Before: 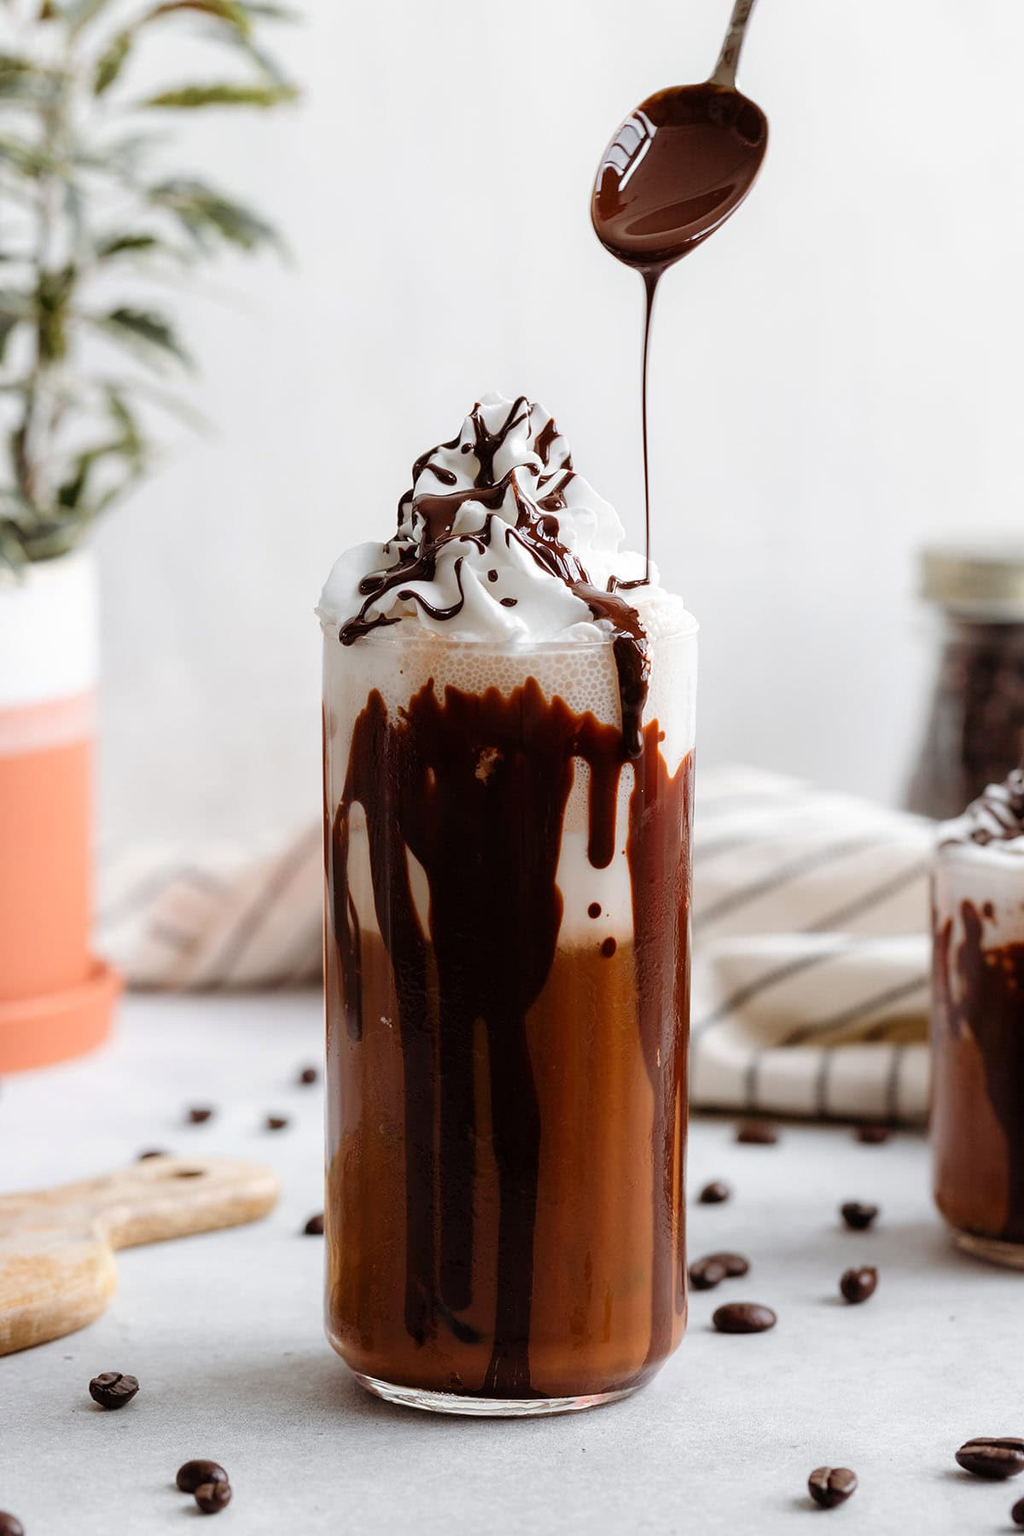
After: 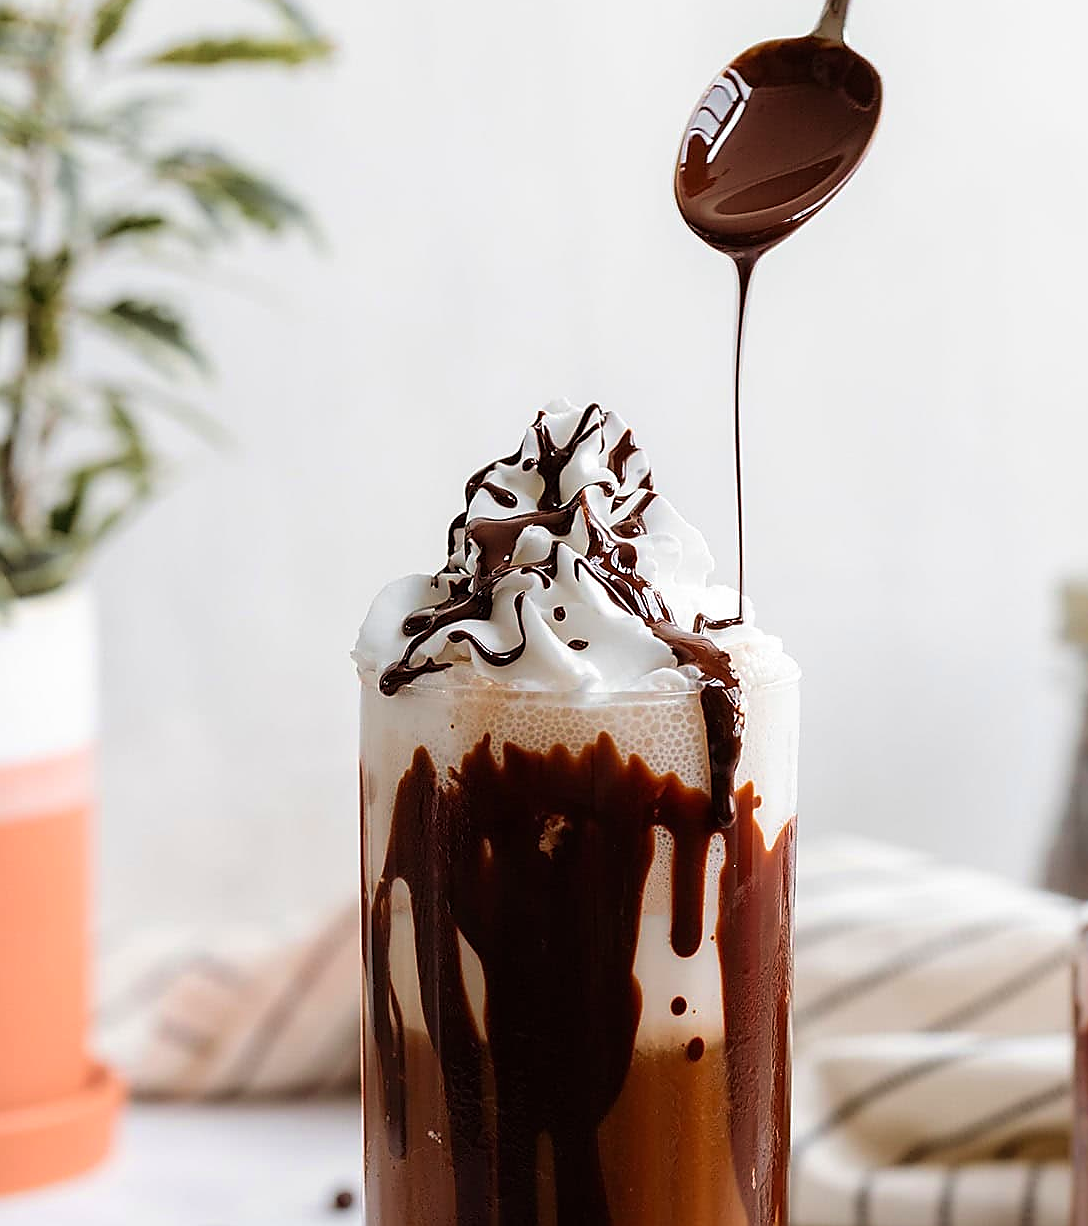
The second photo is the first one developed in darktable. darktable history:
velvia: on, module defaults
crop: left 1.562%, top 3.429%, right 7.736%, bottom 28.424%
sharpen: radius 1.428, amount 1.267, threshold 0.723
